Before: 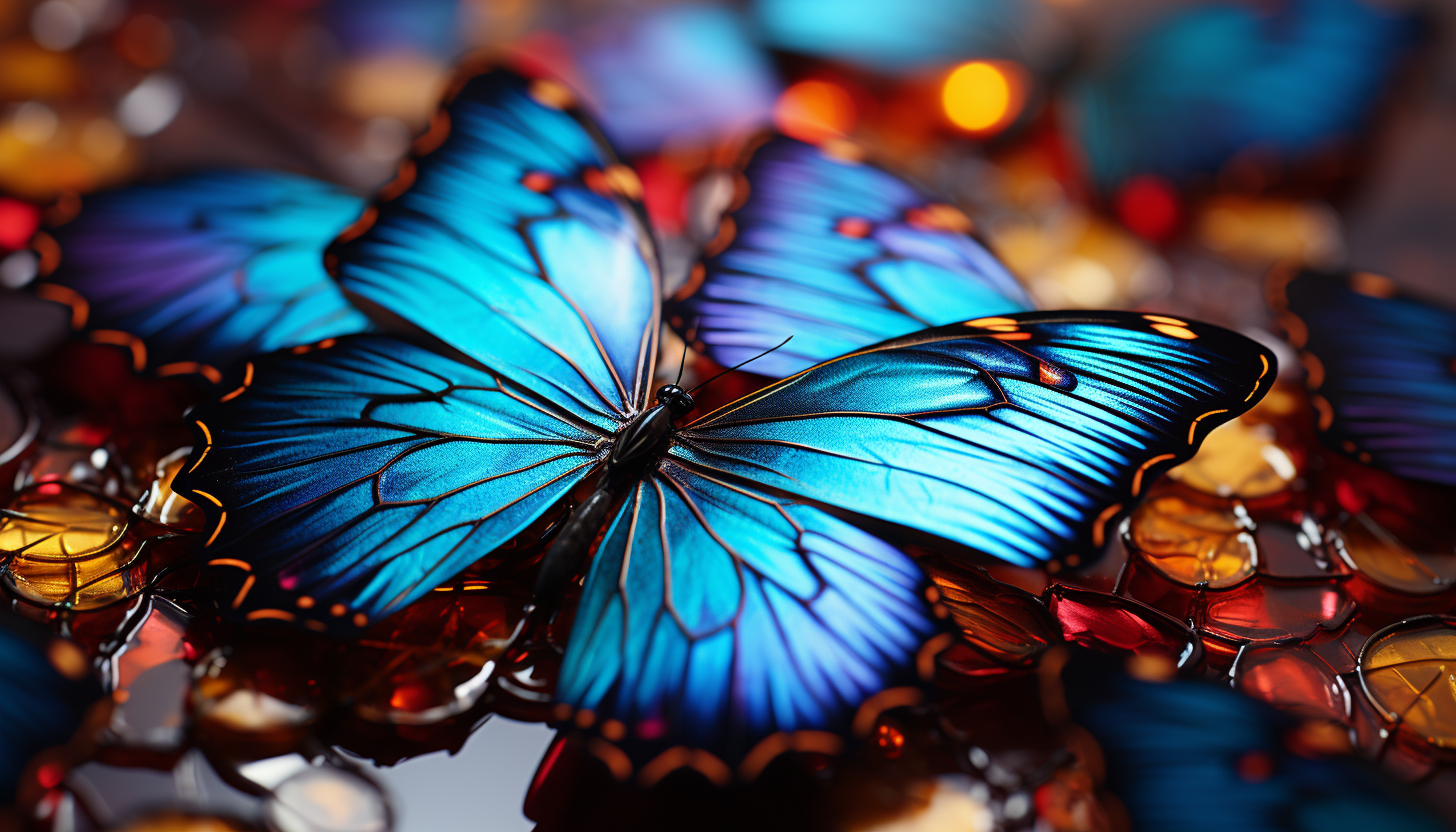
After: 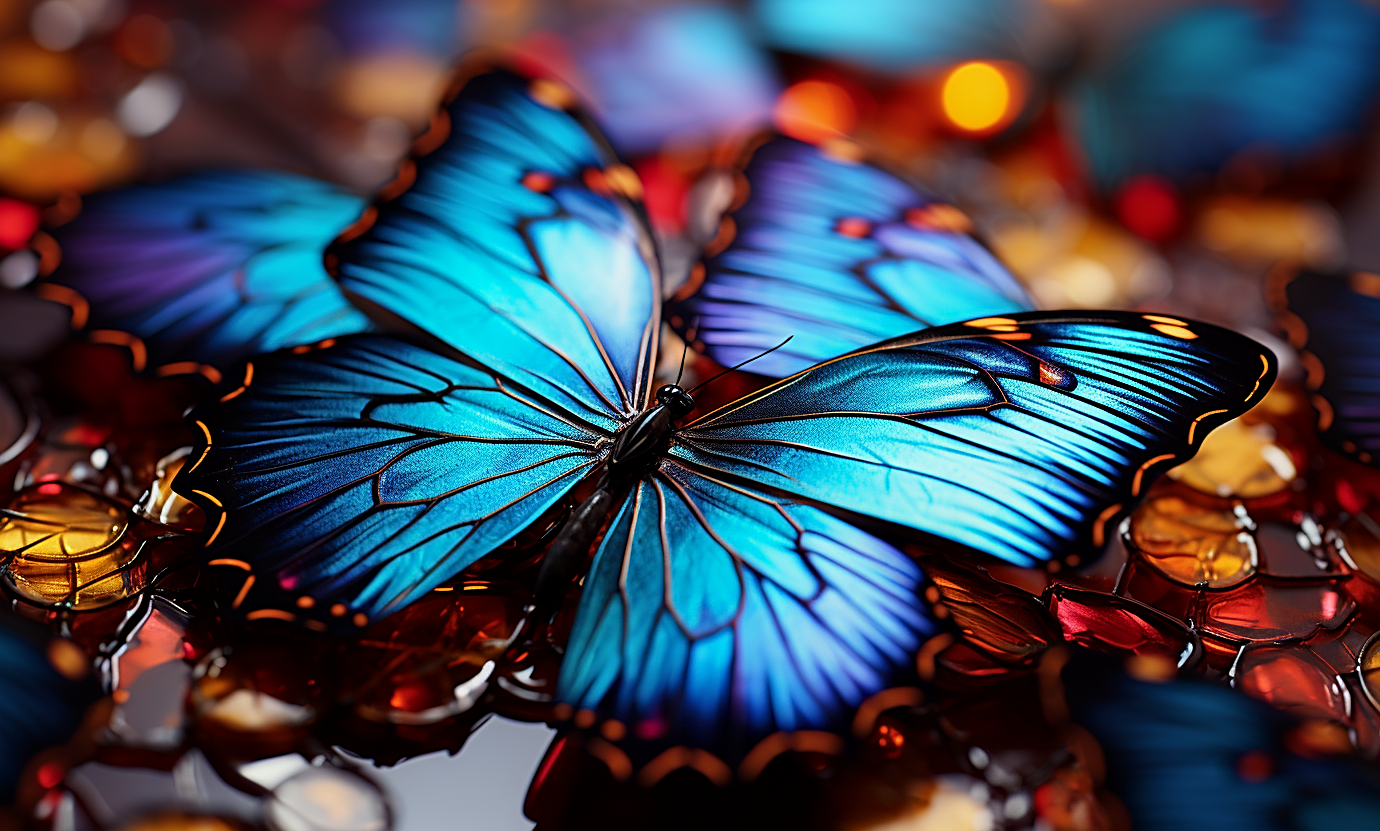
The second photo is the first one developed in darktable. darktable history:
crop and rotate: left 0%, right 5.177%
sharpen: on, module defaults
local contrast: highlights 61%, shadows 110%, detail 107%, midtone range 0.522
color balance rgb: power › chroma 0.294%, power › hue 22.08°, perceptual saturation grading › global saturation 0.711%
